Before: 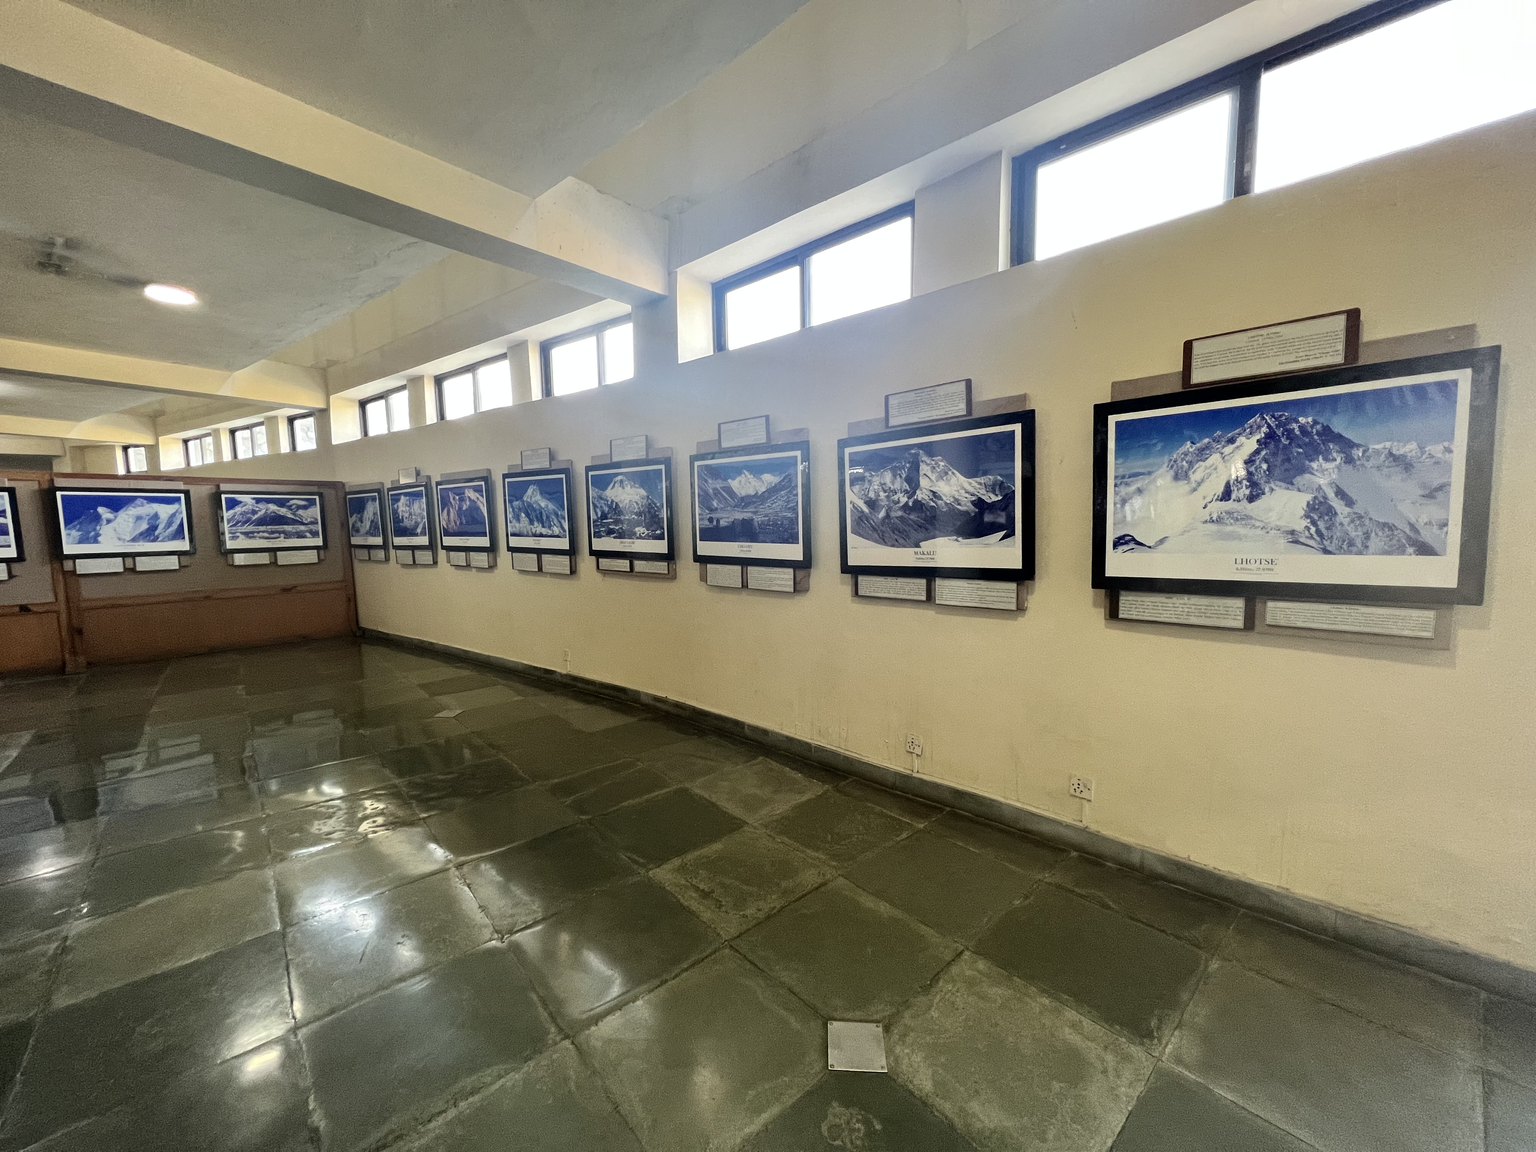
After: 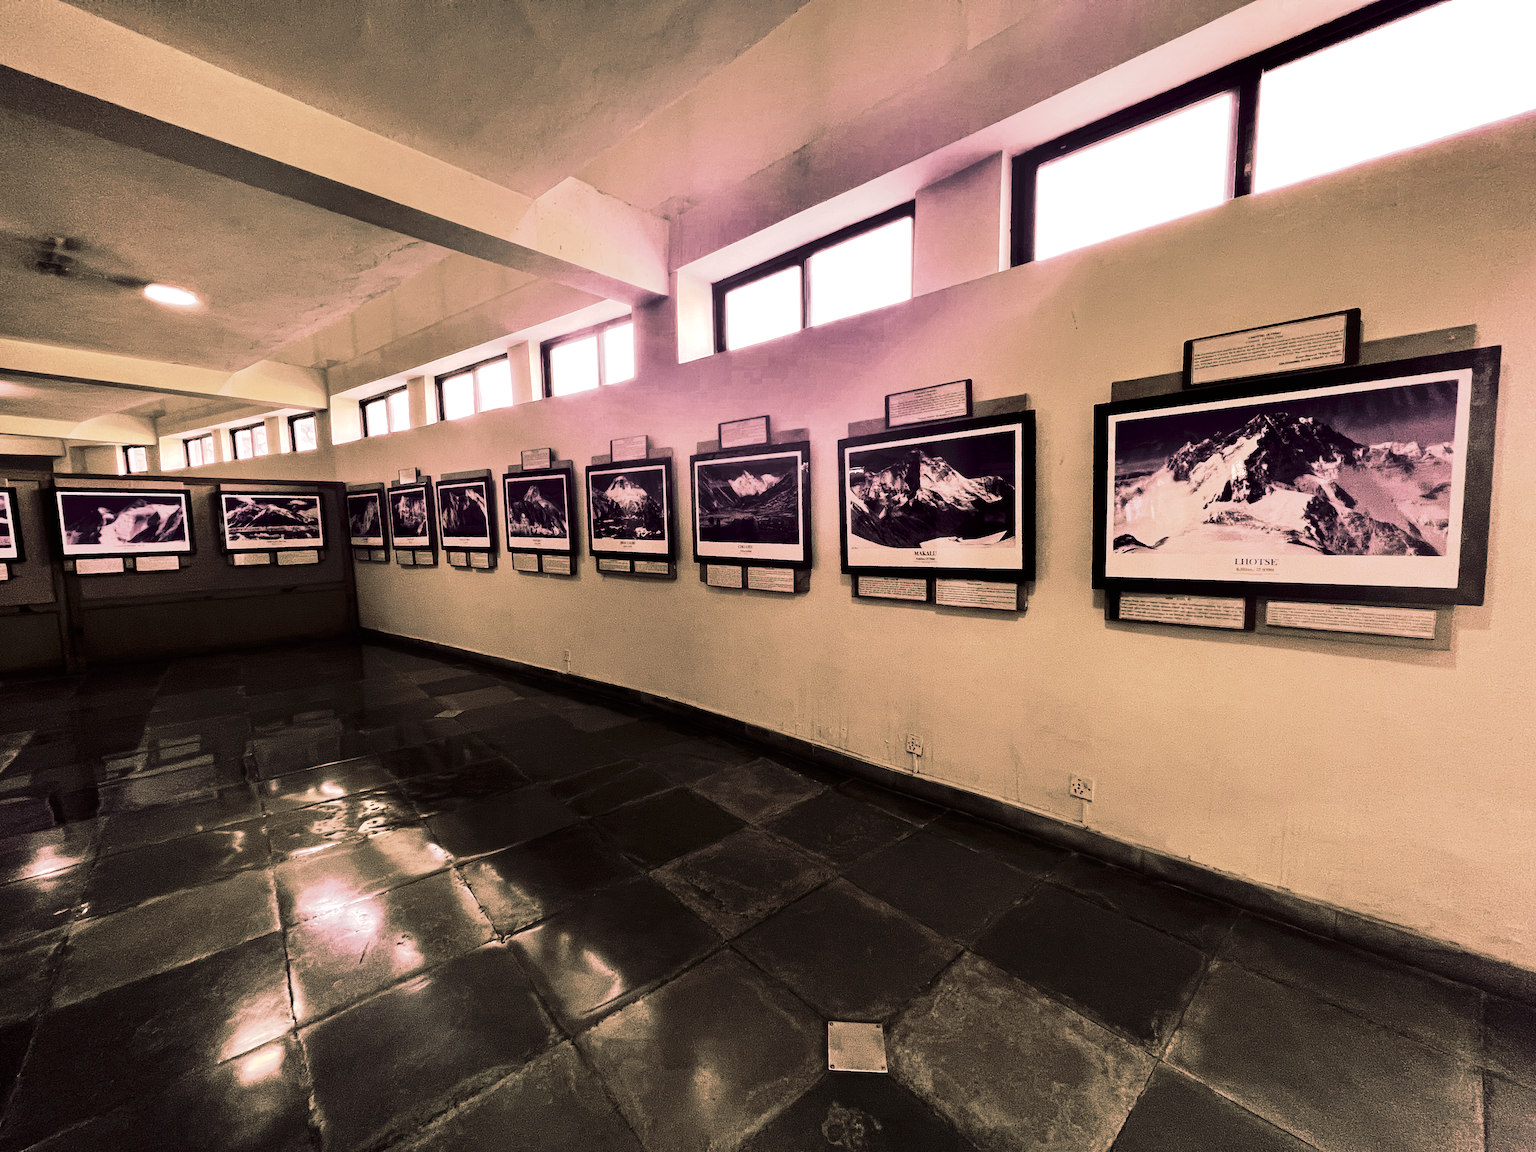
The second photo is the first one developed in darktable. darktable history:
tone curve: curves: ch0 [(0, 0) (0.003, 0.005) (0.011, 0.006) (0.025, 0.004) (0.044, 0.004) (0.069, 0.007) (0.1, 0.014) (0.136, 0.018) (0.177, 0.034) (0.224, 0.065) (0.277, 0.089) (0.335, 0.143) (0.399, 0.219) (0.468, 0.327) (0.543, 0.455) (0.623, 0.63) (0.709, 0.786) (0.801, 0.87) (0.898, 0.922) (1, 1)], preserve colors none
color look up table: target L [97.32, 93.88, 76.67, 79.6, 78.88, 74.4, 73.16, 65.92, 64.3, 62.83, 59.46, 45.08, 37.97, 35.93, 34.45, 9.781, 200.42, 101.54, 81.94, 70.3, 73.59, 57.03, 57.37, 59.52, 45.11, 45.66, 40.91, 17.98, 64.64, 57.13, 74.39, 54.4, 40.21, 53.6, 45.04, 56.36, 32.59, 39.95, 30.57, 27.72, 13.6, 31.36, 5.83, 1.911, 82.71, 57.66, 59.1, 42.72, 35.27], target a [-2.28, 0.003, -2.989, 0.247, 12.21, 7.286, 7.475, 6.532, 0.811, 1.031, 0.466, -0.318, -1.511, 4.74, 1.439, -0.937, 0, 0, 16.52, 15.75, 12.88, 6.198, 3.928, 9.695, 10.05, 3.189, 13.2, 10.68, 13.52, 4.77, 20.41, 10.46, 11.83, 12.96, 11.23, 4.353, 10.14, 12.32, 15.26, 19.63, 21.91, 12.45, 30.7, 12.68, -0.881, 3.749, 0.092, 7.888, 10.43], target b [36.31, 39.87, 9.208, 24.15, 13.45, 17.81, 16.56, 11.79, 9.819, 9.341, 5.469, 8.78, 7.628, 6.499, 3.308, 6.355, 0, -0.001, 23.8, 8.686, 16.94, 9.168, 8.747, 6.054, 8.564, 9.196, 9.353, 7.592, -2.321, -2.7, 5.876, -3.155, -8.392, -5.041, -3.465, 6.031, -4.733, -0.523, -7.445, -4.076, -10.01, -5.209, -18.18, 2.791, -0.317, -2.12, -0.342, -3.795, -5.564], num patches 49
